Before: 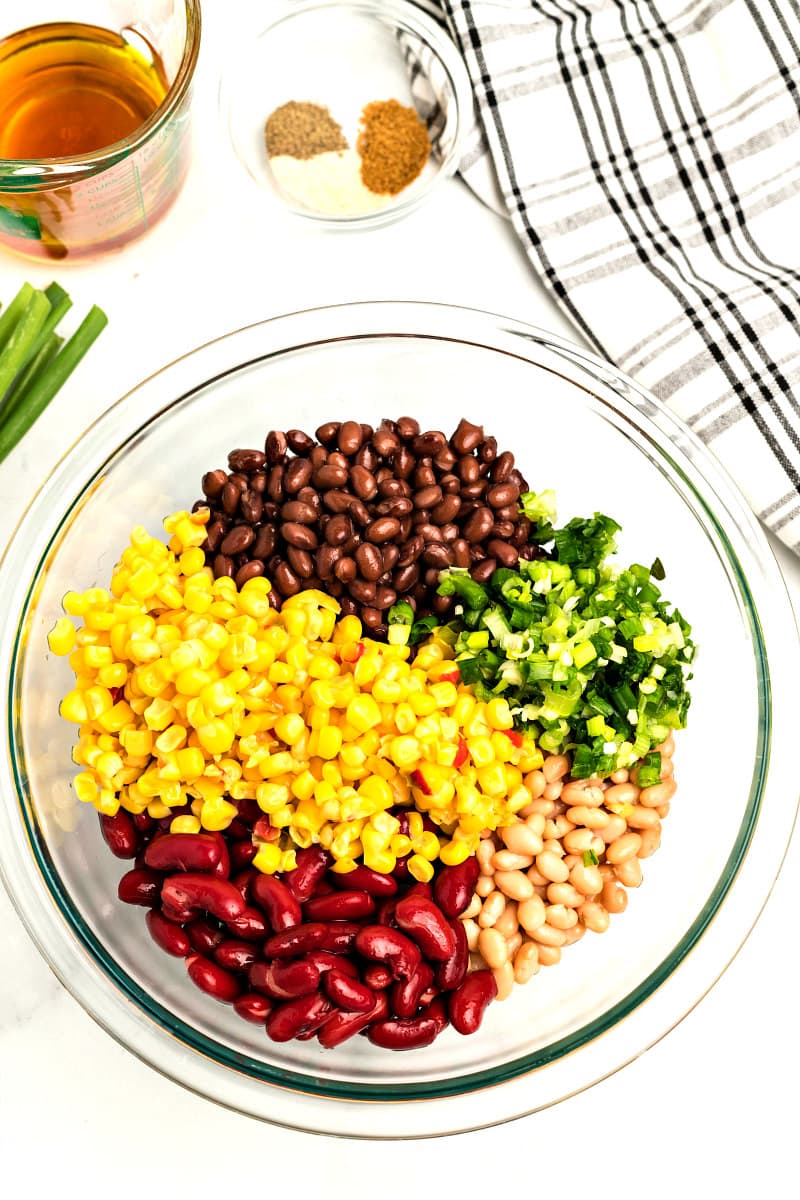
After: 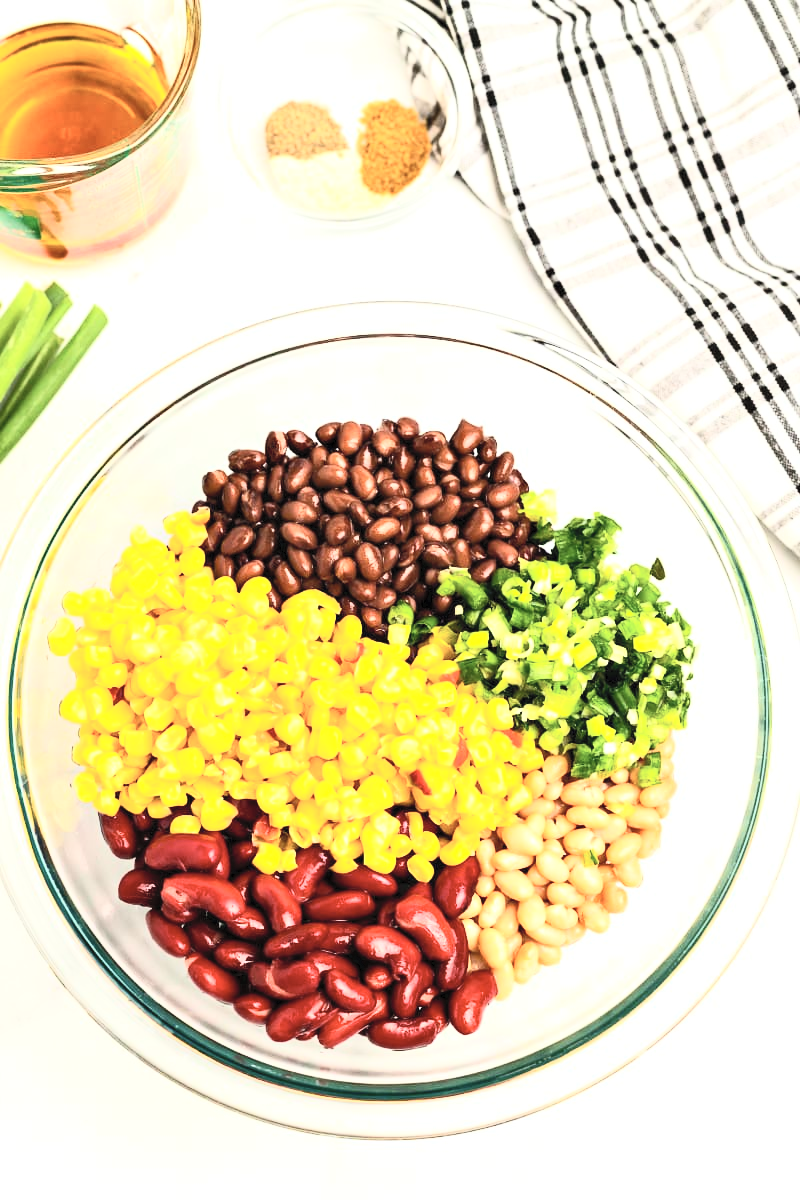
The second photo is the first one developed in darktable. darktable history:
exposure: exposure 0.028 EV, compensate exposure bias true, compensate highlight preservation false
contrast brightness saturation: contrast 0.388, brightness 0.535
